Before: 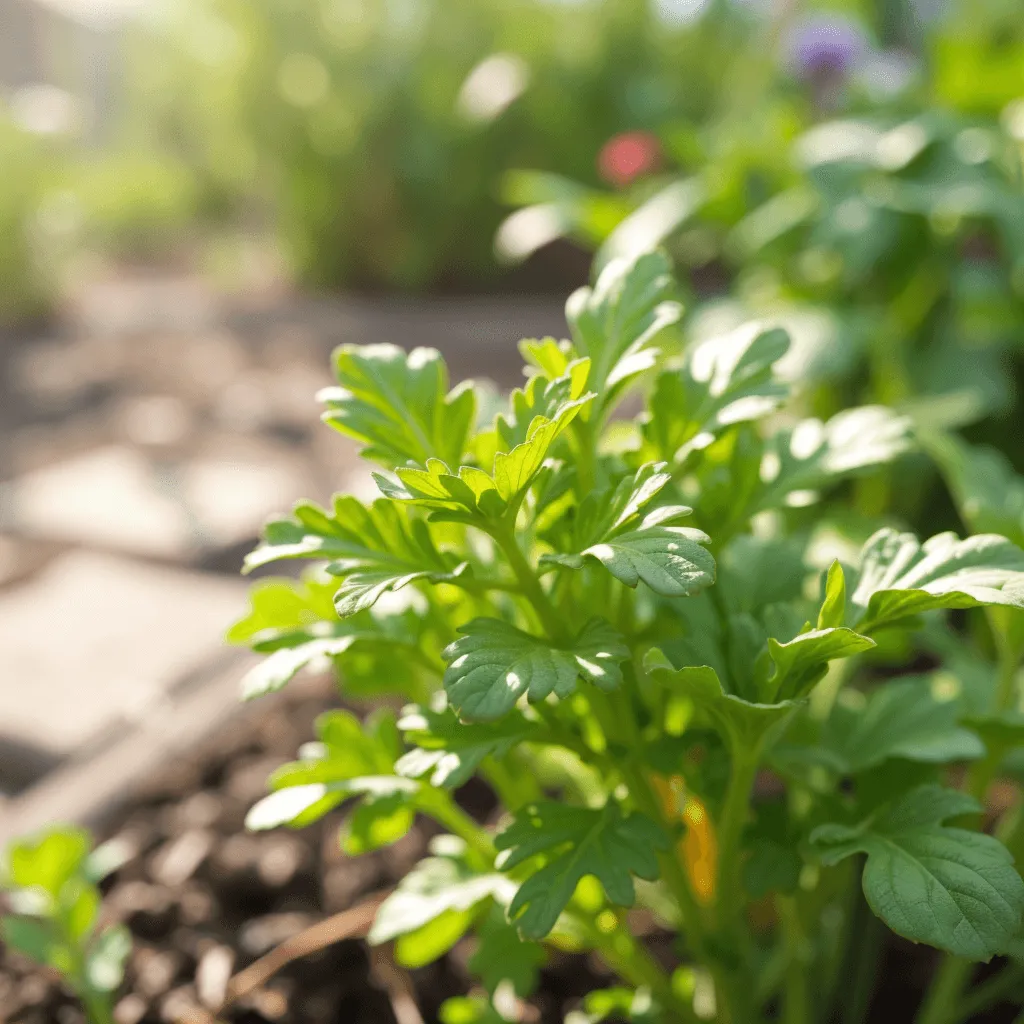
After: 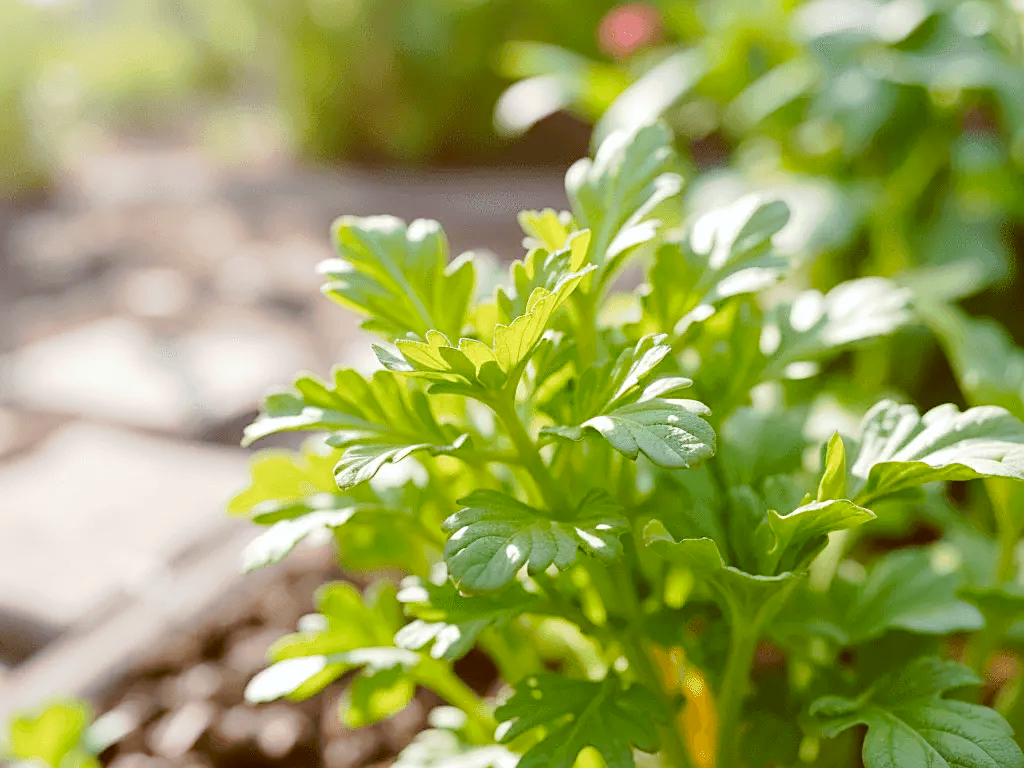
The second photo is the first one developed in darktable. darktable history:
tone curve: curves: ch0 [(0, 0) (0.003, 0.031) (0.011, 0.041) (0.025, 0.054) (0.044, 0.06) (0.069, 0.083) (0.1, 0.108) (0.136, 0.135) (0.177, 0.179) (0.224, 0.231) (0.277, 0.294) (0.335, 0.378) (0.399, 0.463) (0.468, 0.552) (0.543, 0.627) (0.623, 0.694) (0.709, 0.776) (0.801, 0.849) (0.898, 0.905) (1, 1)], preserve colors none
crop and rotate: top 12.5%, bottom 12.5%
color balance: lift [1, 1.015, 1.004, 0.985], gamma [1, 0.958, 0.971, 1.042], gain [1, 0.956, 0.977, 1.044]
sharpen: on, module defaults
